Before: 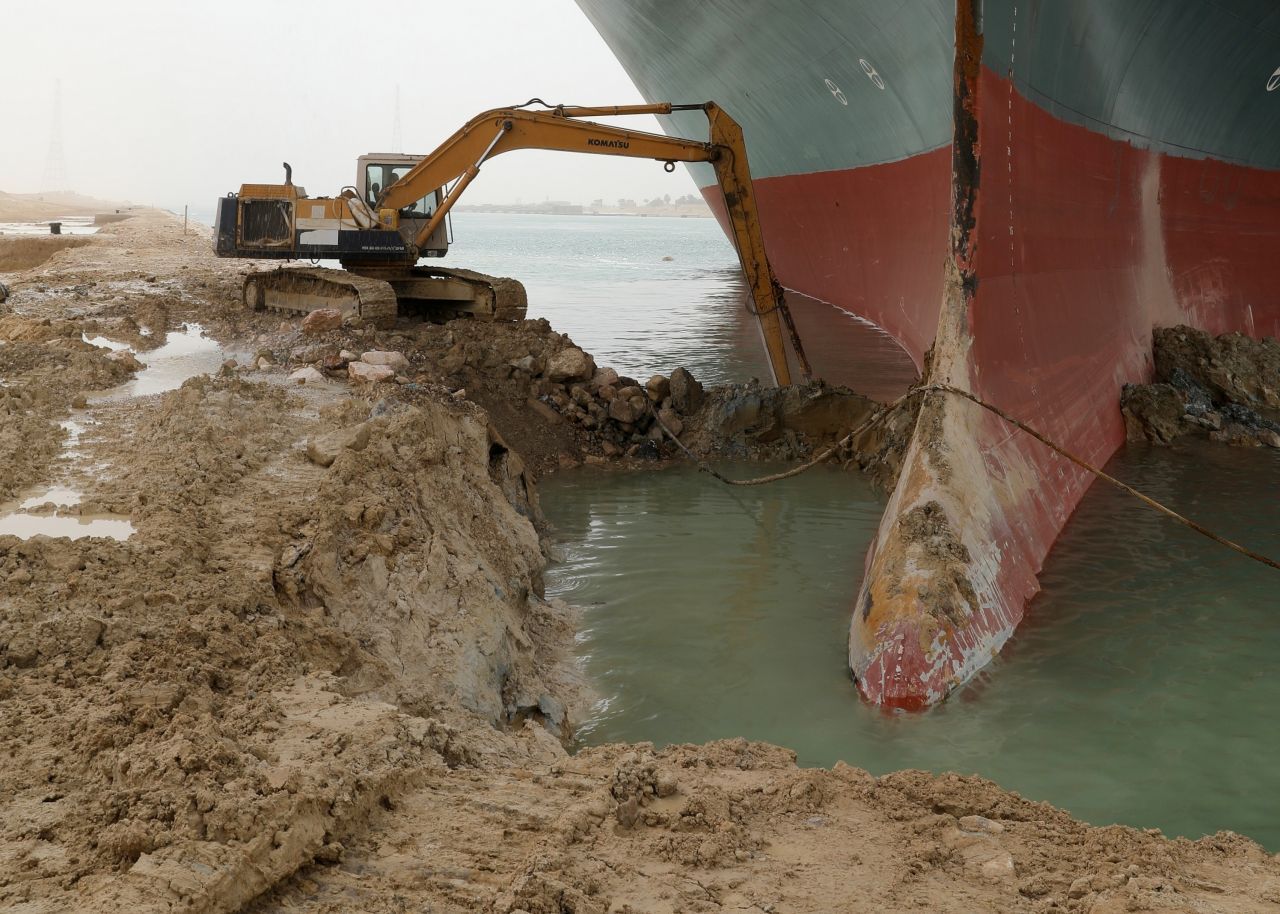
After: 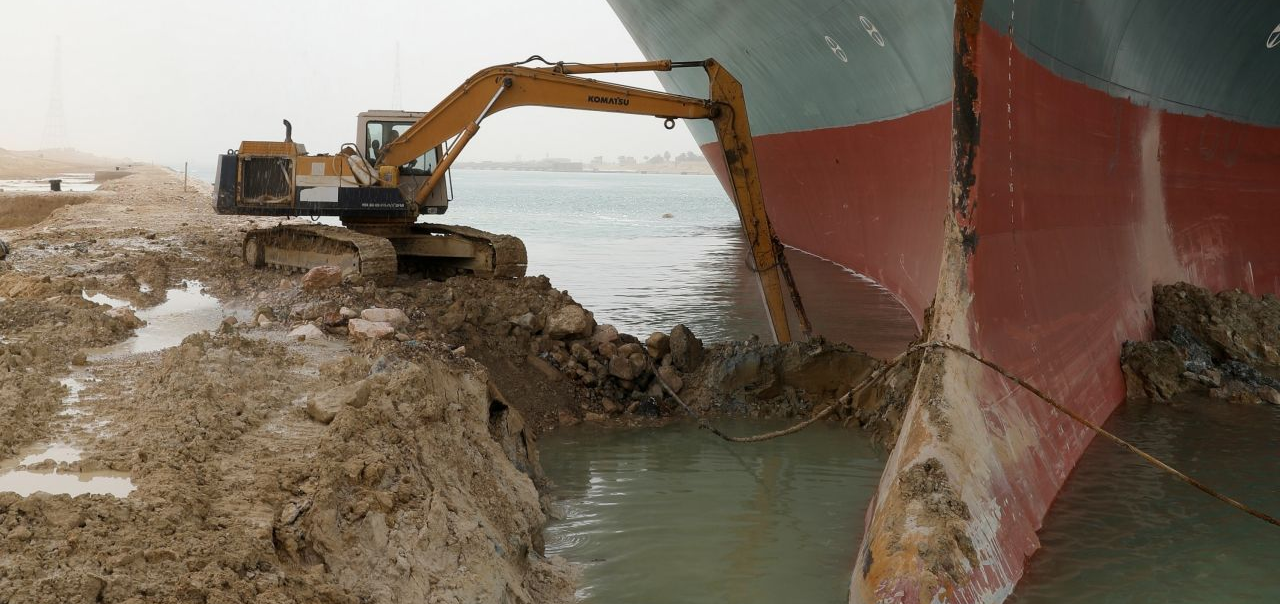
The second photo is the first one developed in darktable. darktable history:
crop and rotate: top 4.807%, bottom 29.075%
